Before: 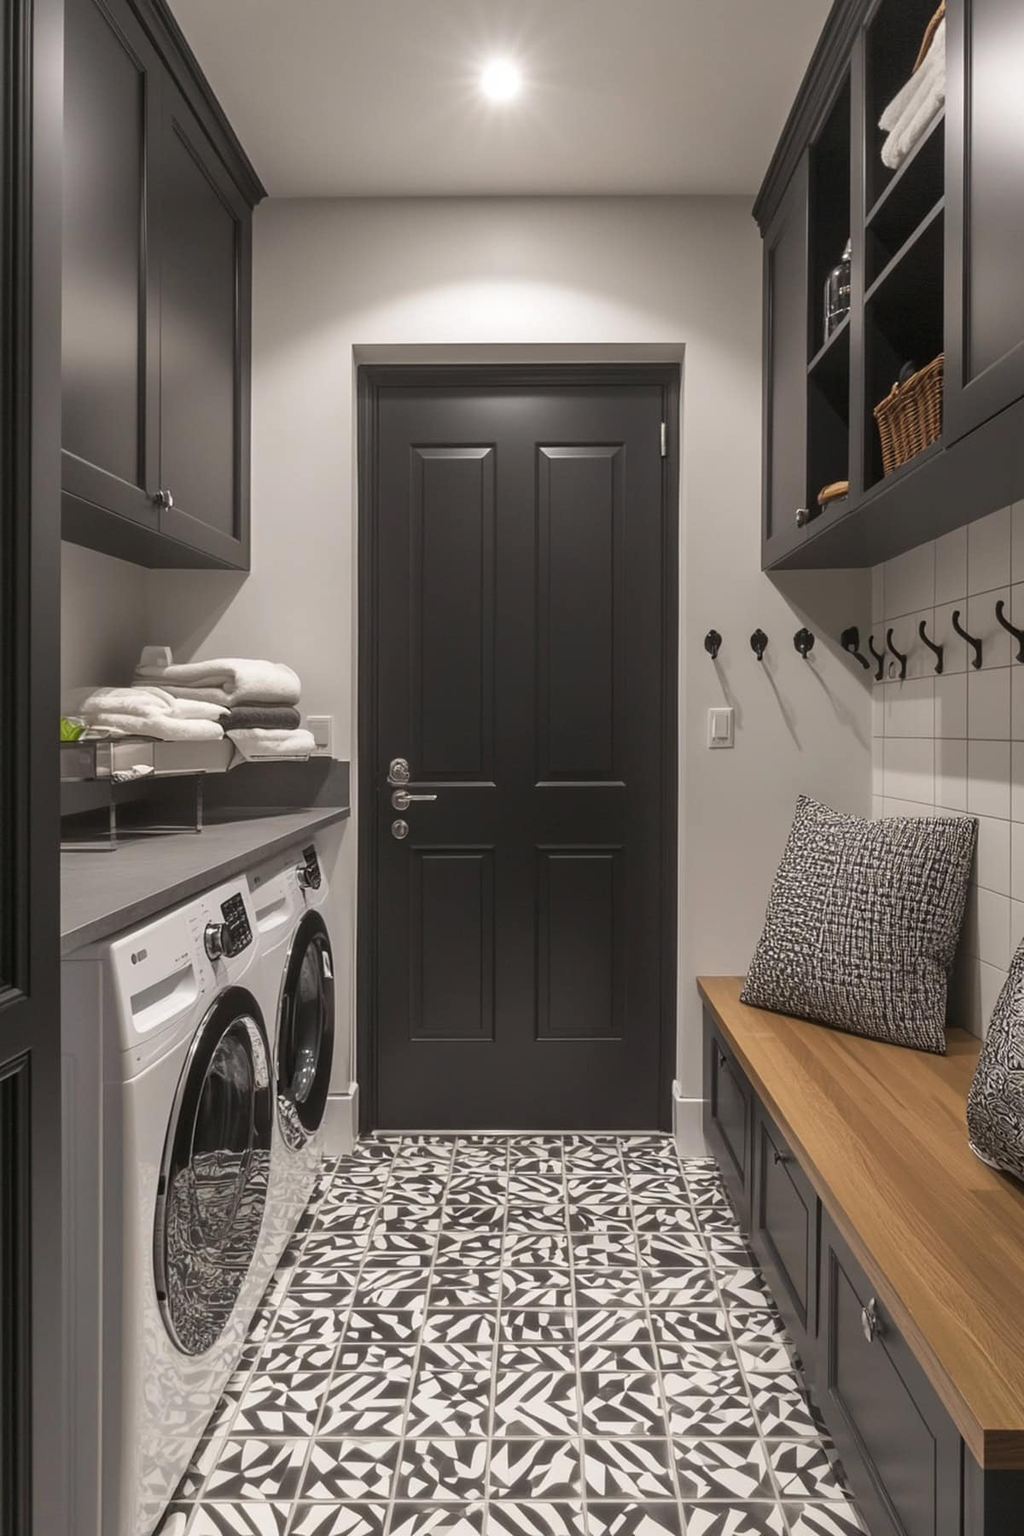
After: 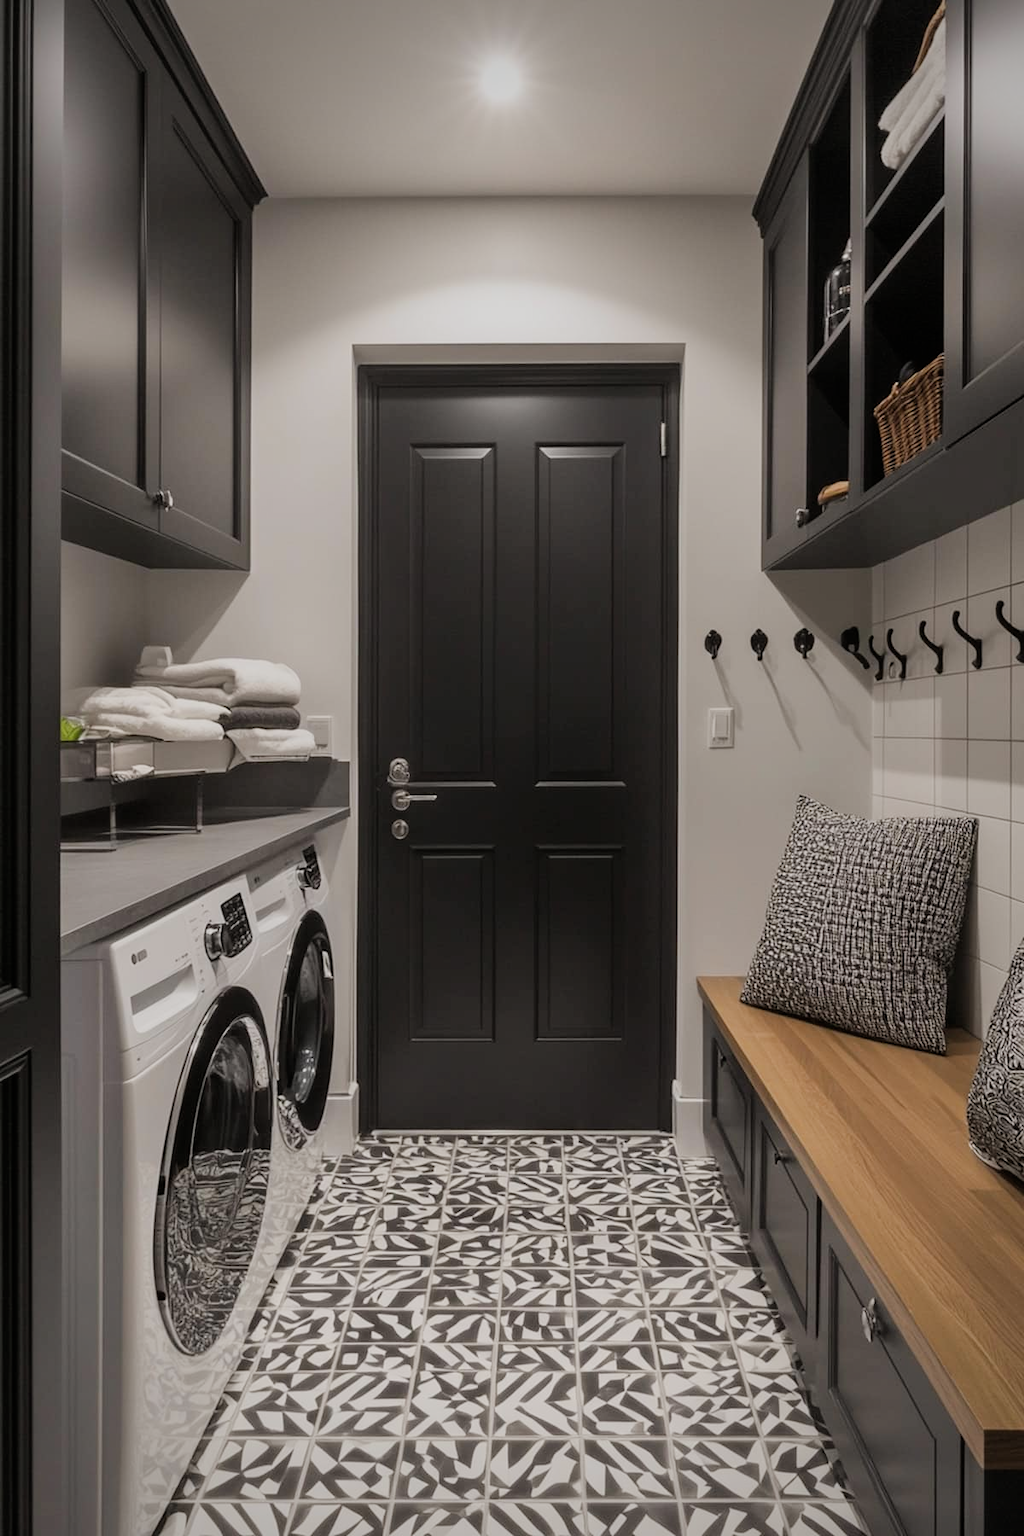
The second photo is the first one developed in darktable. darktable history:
vignetting: saturation 0, unbound false
filmic rgb: black relative exposure -7.65 EV, white relative exposure 4.56 EV, hardness 3.61, contrast 1.05
